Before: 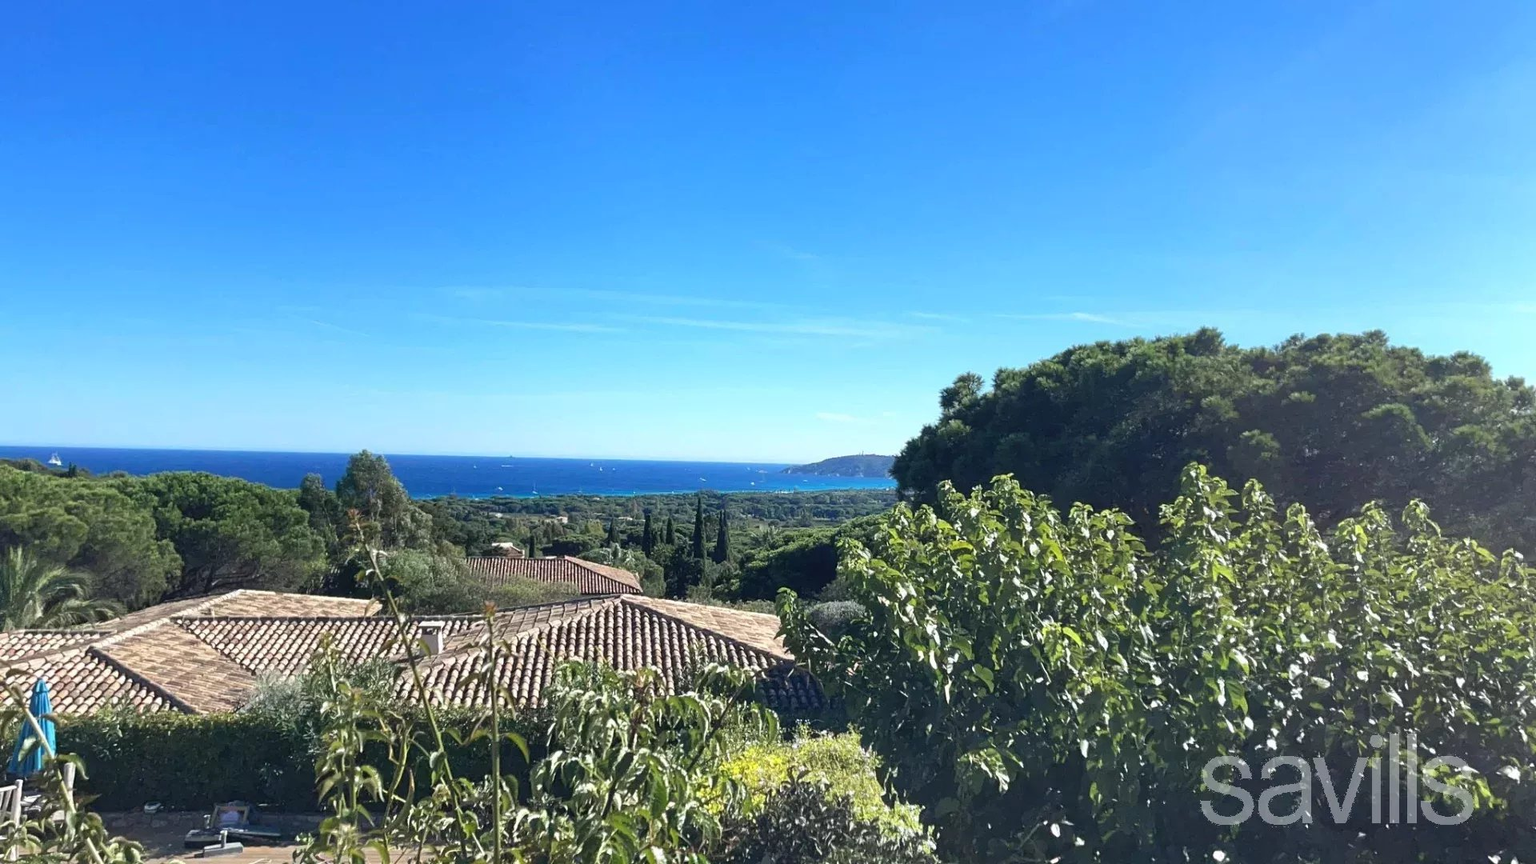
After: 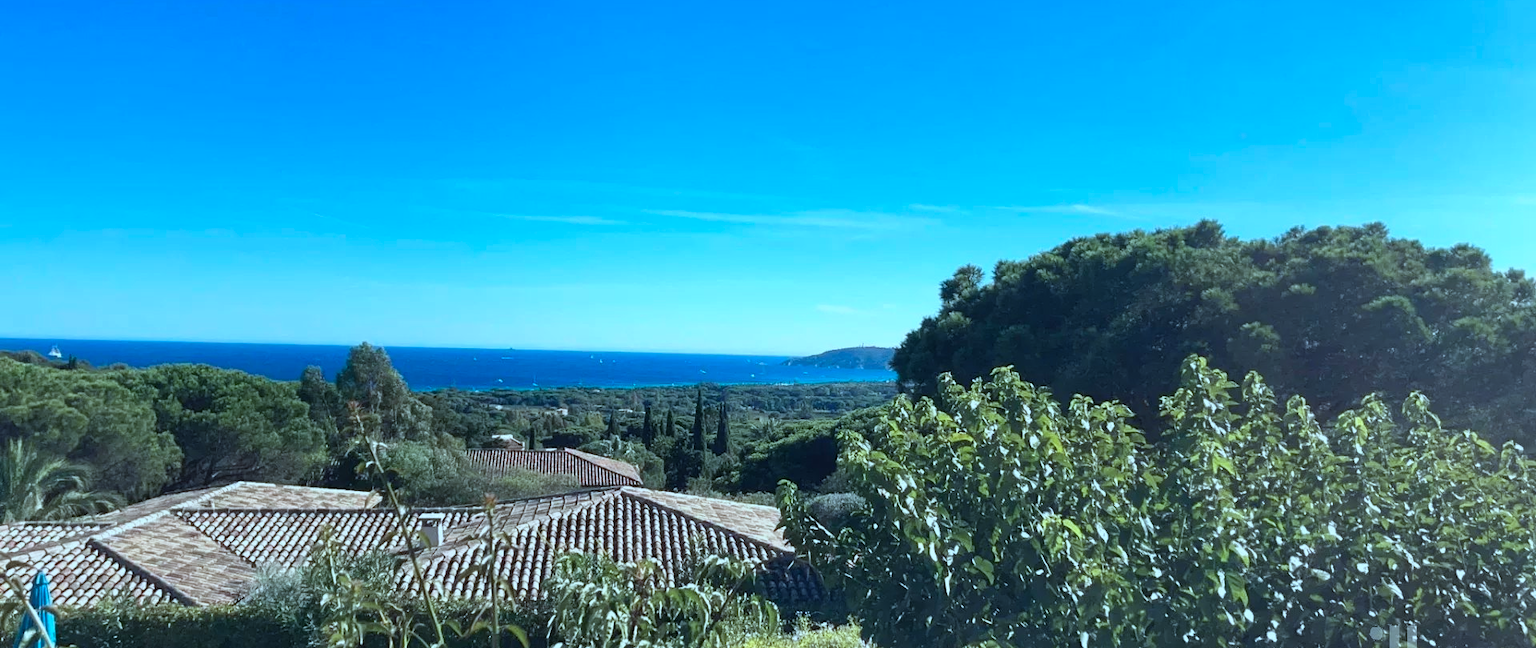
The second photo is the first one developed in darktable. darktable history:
exposure: exposure -0.151 EV, compensate highlight preservation false
color correction: highlights a* -10.69, highlights b* -19.19
crop and rotate: top 12.5%, bottom 12.5%
